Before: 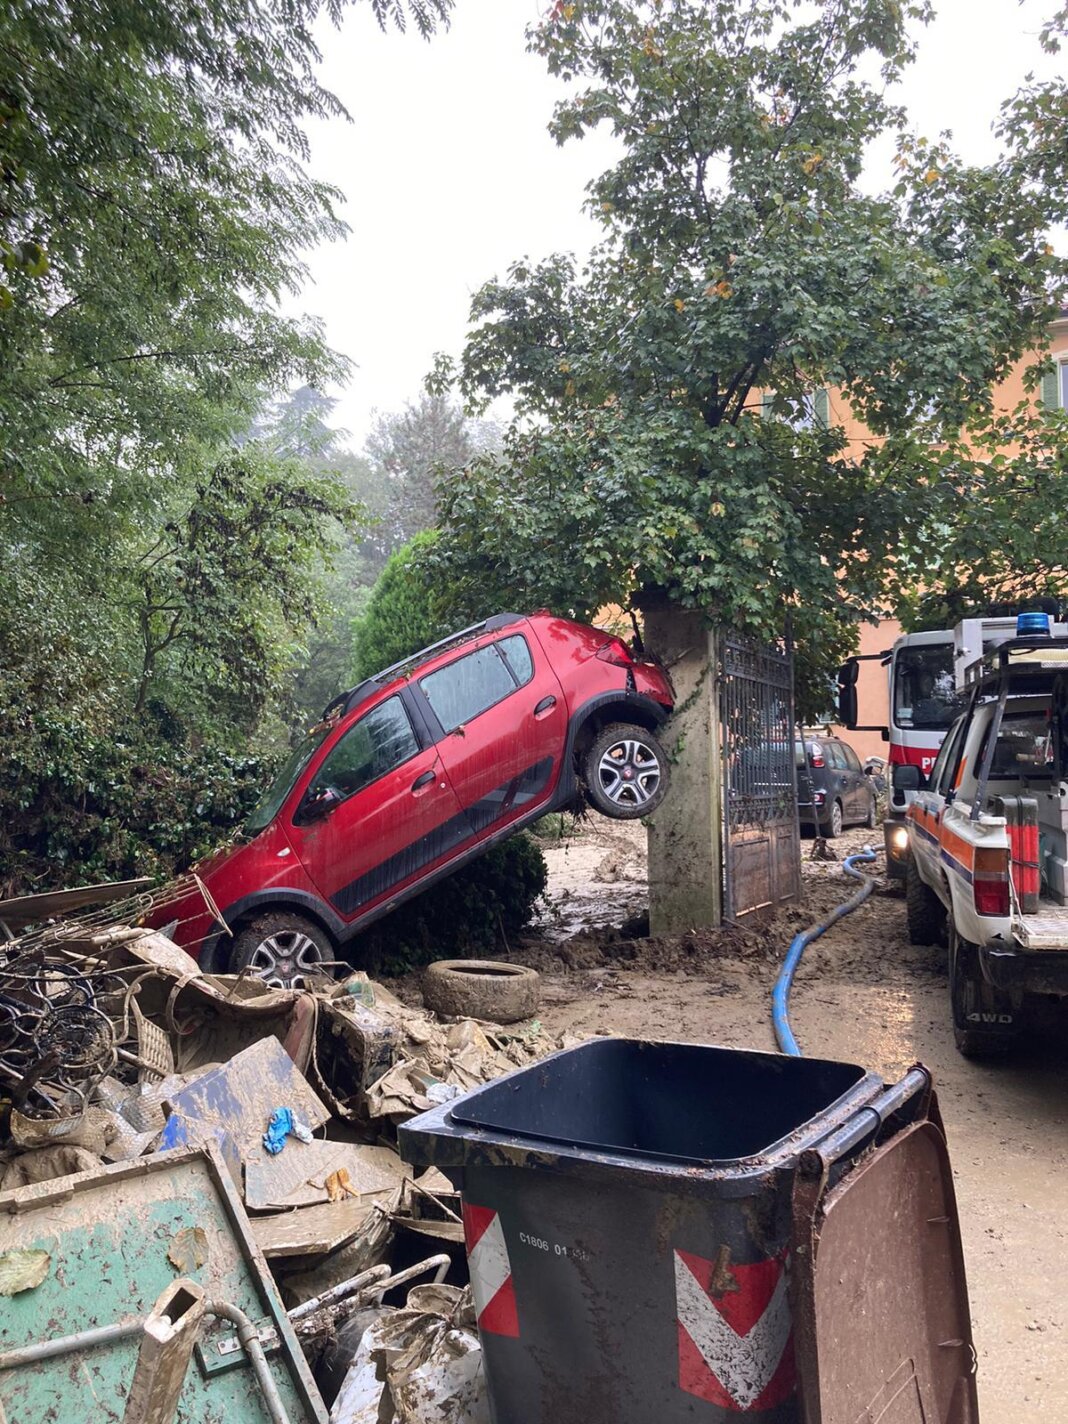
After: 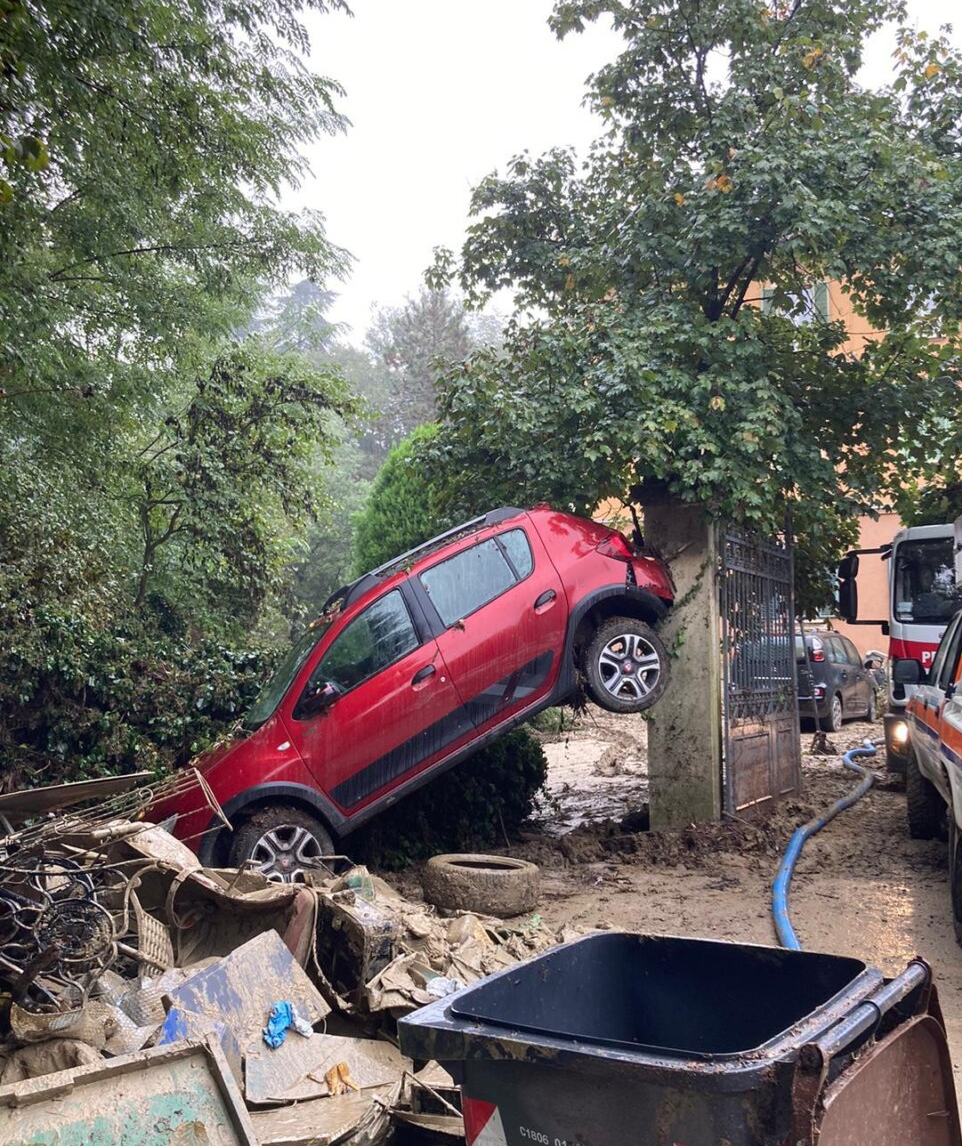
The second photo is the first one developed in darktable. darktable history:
crop: top 7.467%, right 9.91%, bottom 11.995%
